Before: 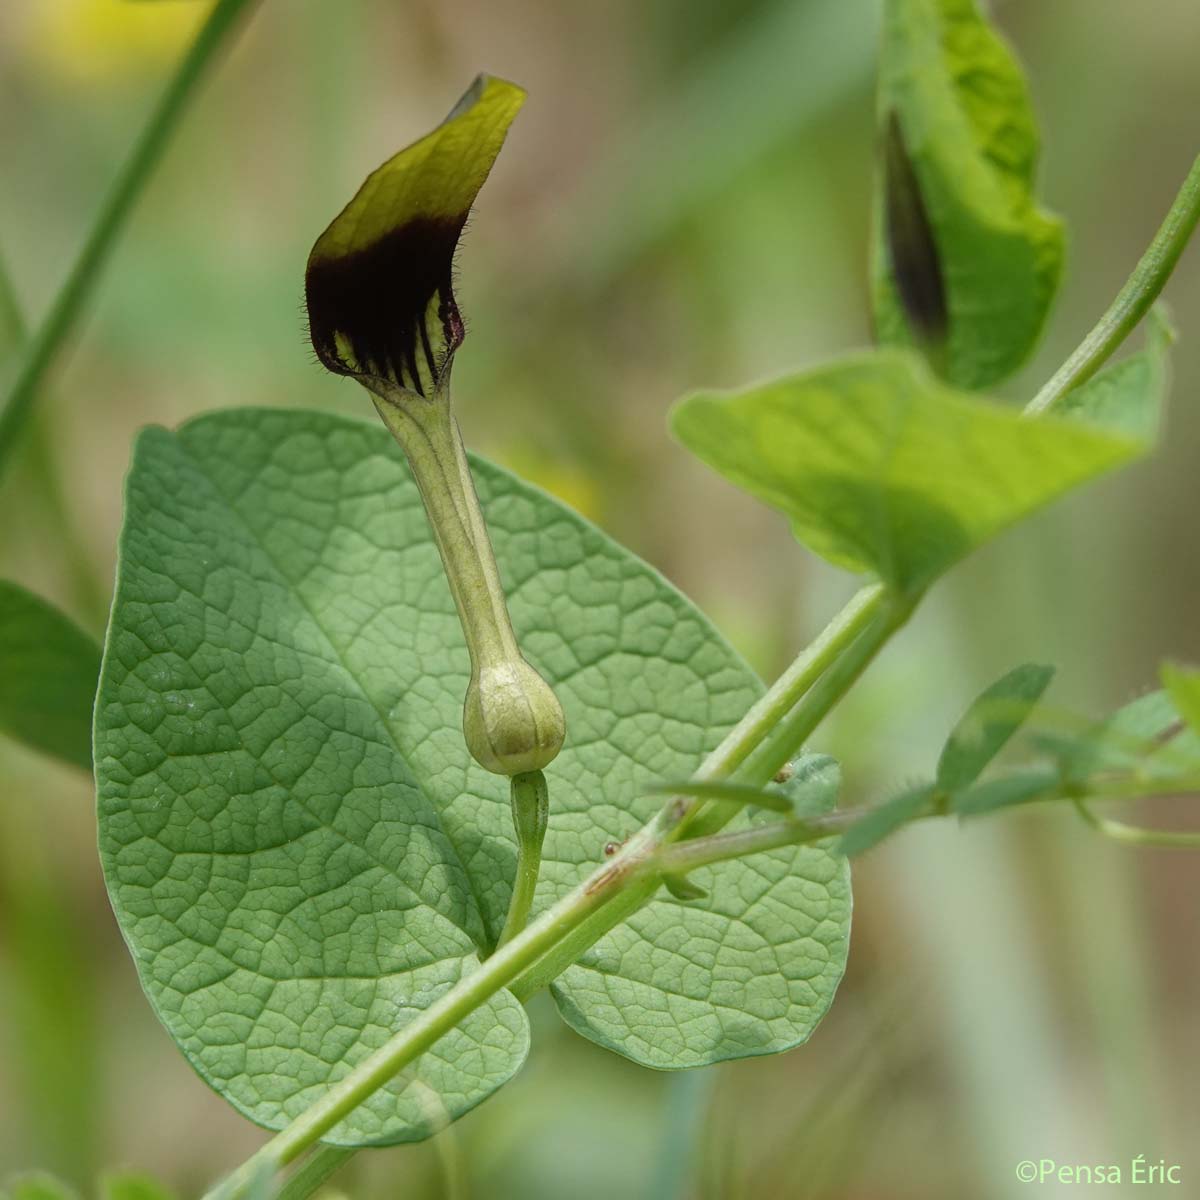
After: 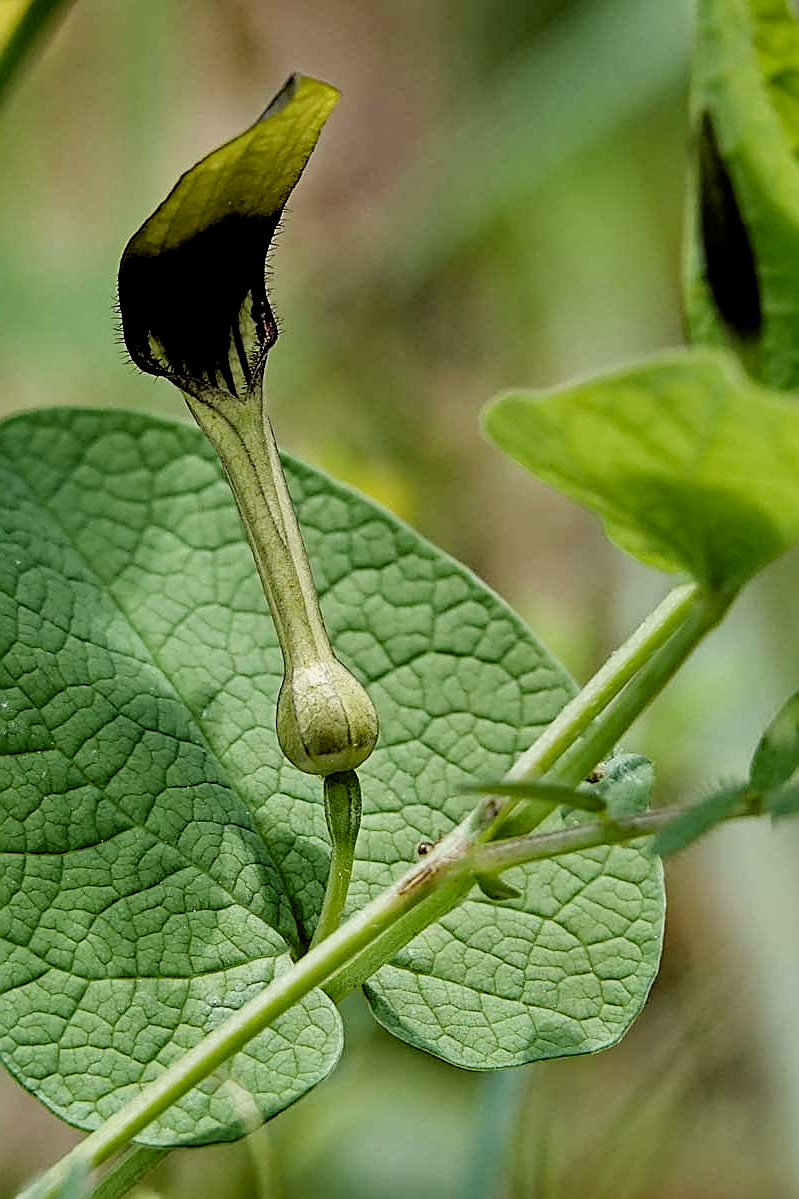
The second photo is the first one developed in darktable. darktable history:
haze removal: strength 0.297, distance 0.247, compatibility mode true, adaptive false
contrast equalizer: octaves 7, y [[0.609, 0.611, 0.615, 0.613, 0.607, 0.603], [0.504, 0.498, 0.496, 0.499, 0.506, 0.516], [0 ×6], [0 ×6], [0 ×6]]
crop and rotate: left 15.625%, right 17.78%
sharpen: radius 1.423, amount 1.261, threshold 0.602
filmic rgb: black relative exposure -7.88 EV, white relative exposure 4.13 EV, hardness 4.05, latitude 51.59%, contrast 1.007, shadows ↔ highlights balance 5.15%
